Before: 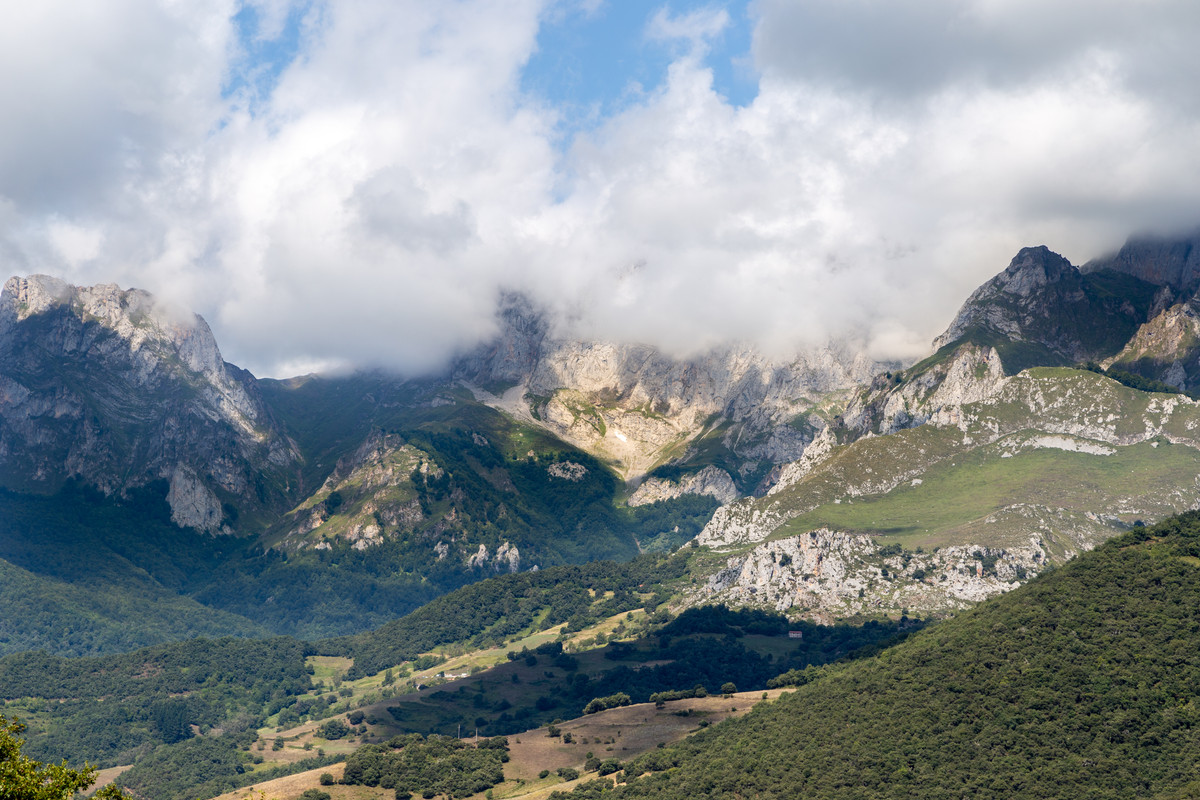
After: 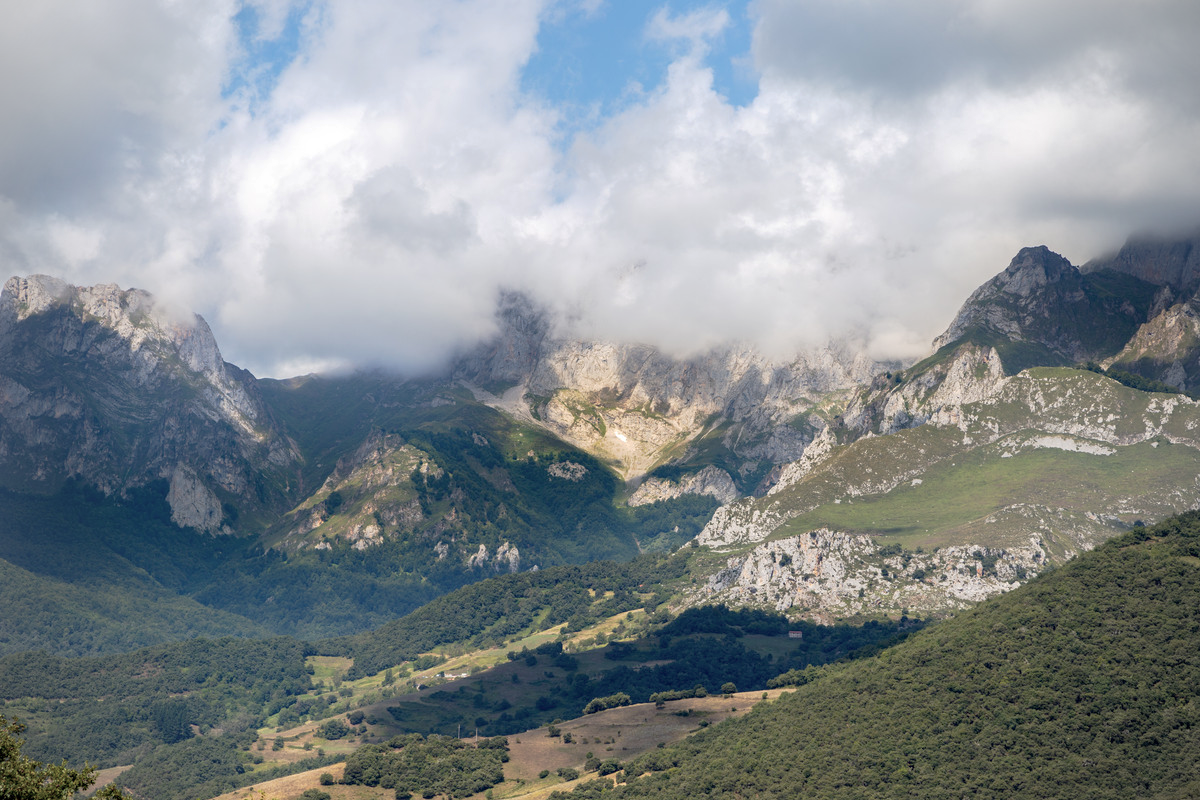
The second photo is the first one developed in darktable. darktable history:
vignetting: fall-off radius 61.02%
tone curve: curves: ch0 [(0, 0) (0.003, 0.005) (0.011, 0.016) (0.025, 0.036) (0.044, 0.071) (0.069, 0.112) (0.1, 0.149) (0.136, 0.187) (0.177, 0.228) (0.224, 0.272) (0.277, 0.32) (0.335, 0.374) (0.399, 0.429) (0.468, 0.479) (0.543, 0.538) (0.623, 0.609) (0.709, 0.697) (0.801, 0.789) (0.898, 0.876) (1, 1)], preserve colors none
